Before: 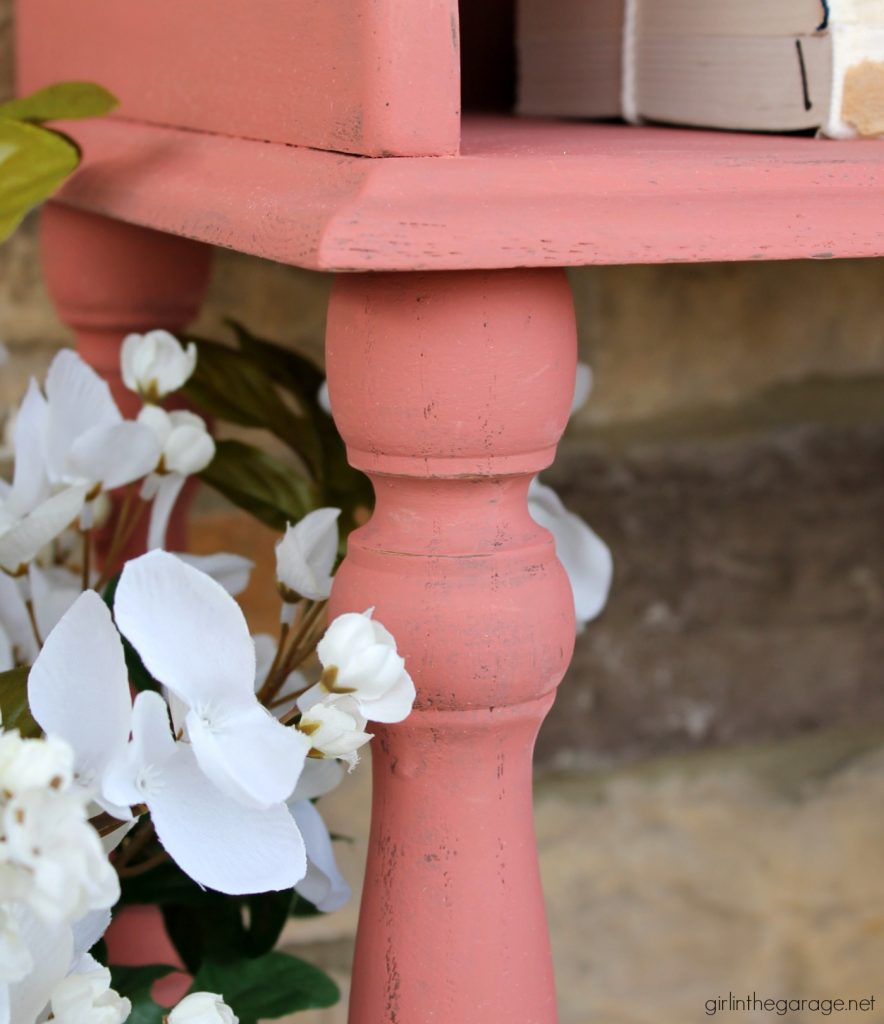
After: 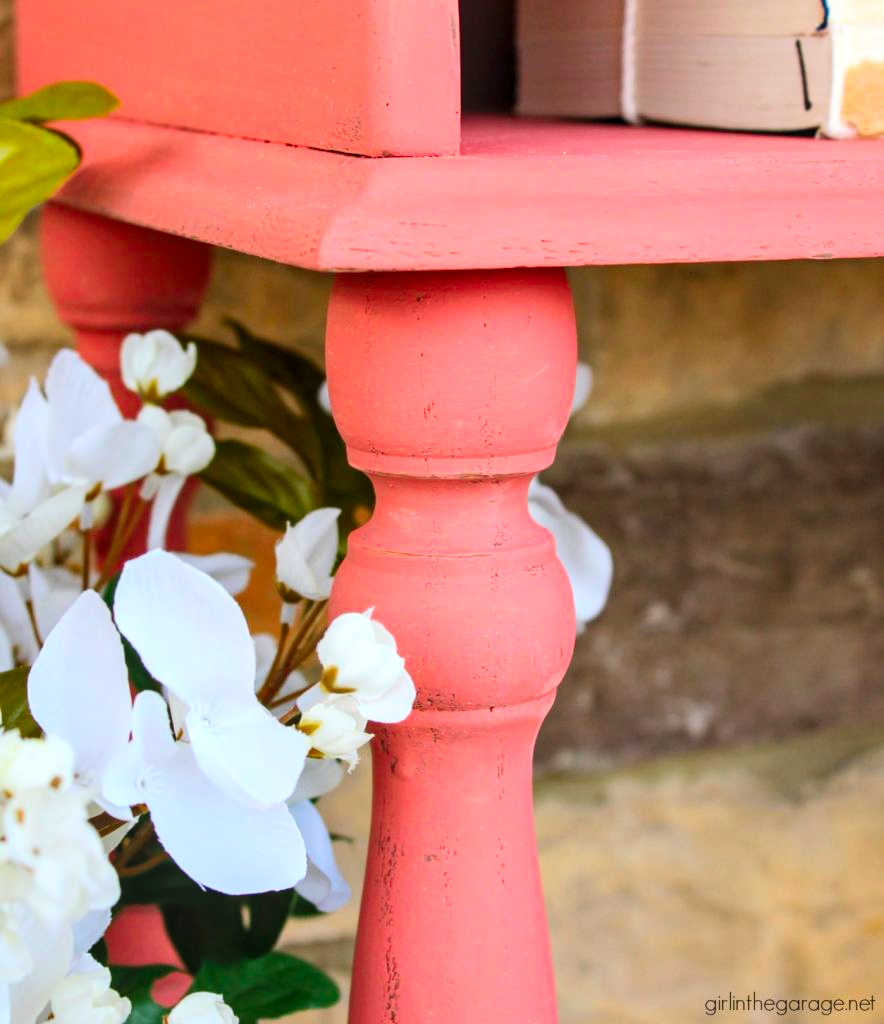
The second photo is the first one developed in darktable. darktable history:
contrast brightness saturation: contrast 0.204, brightness 0.2, saturation 0.782
local contrast: on, module defaults
